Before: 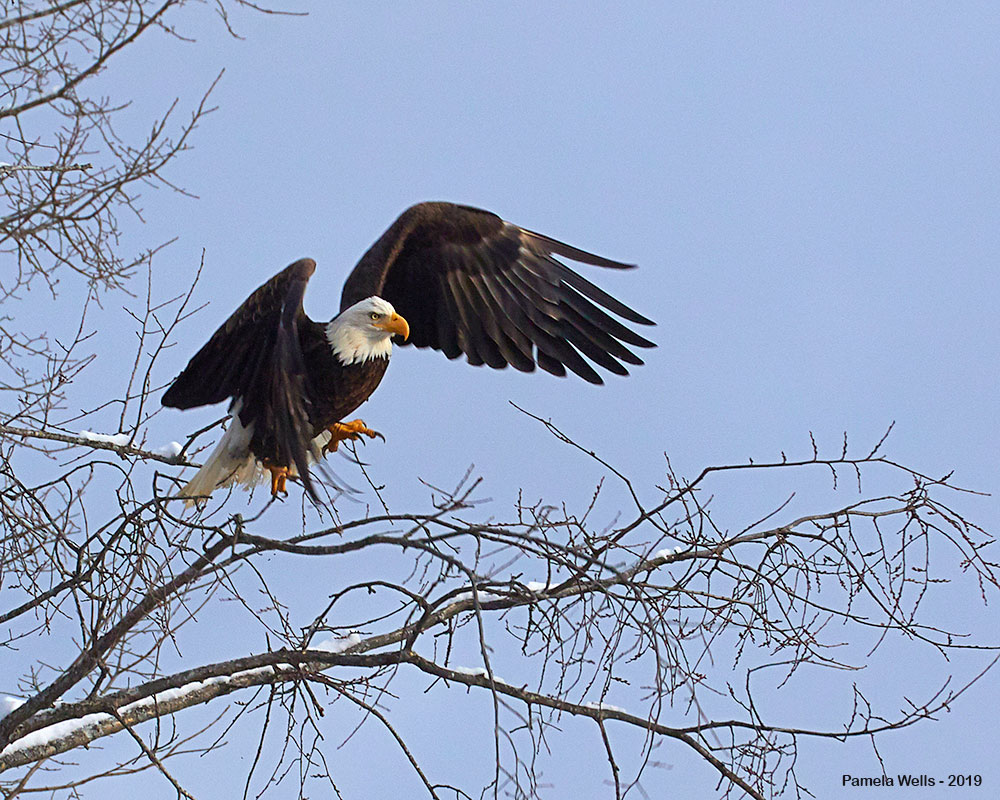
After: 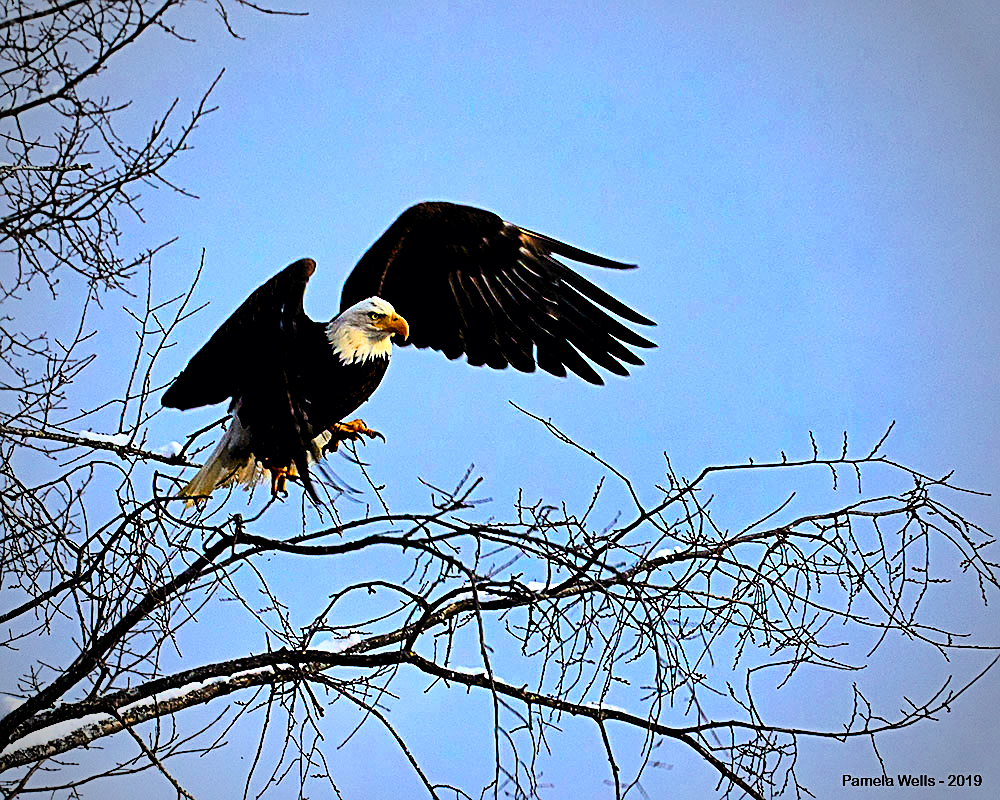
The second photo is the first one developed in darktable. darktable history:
filmic rgb: black relative exposure -5.09 EV, white relative exposure 3.54 EV, hardness 3.17, contrast 1.407, highlights saturation mix -49.65%, color science v6 (2022), iterations of high-quality reconstruction 0
local contrast: mode bilateral grid, contrast 25, coarseness 60, detail 151%, midtone range 0.2
sharpen: amount 0.599
color balance rgb: global offset › luminance -0.872%, linear chroma grading › global chroma 8.583%, perceptual saturation grading › global saturation 59.267%, perceptual saturation grading › highlights 21.472%, perceptual saturation grading › shadows -49.539%, global vibrance 20%
contrast brightness saturation: contrast 0.339, brightness -0.075, saturation 0.173
shadows and highlights: shadows 48.96, highlights -41.5, highlights color adjustment 42.07%, soften with gaussian
vignetting: fall-off start 67.1%, width/height ratio 1.01, unbound false
exposure: black level correction 0.01, exposure 0.017 EV, compensate exposure bias true, compensate highlight preservation false
